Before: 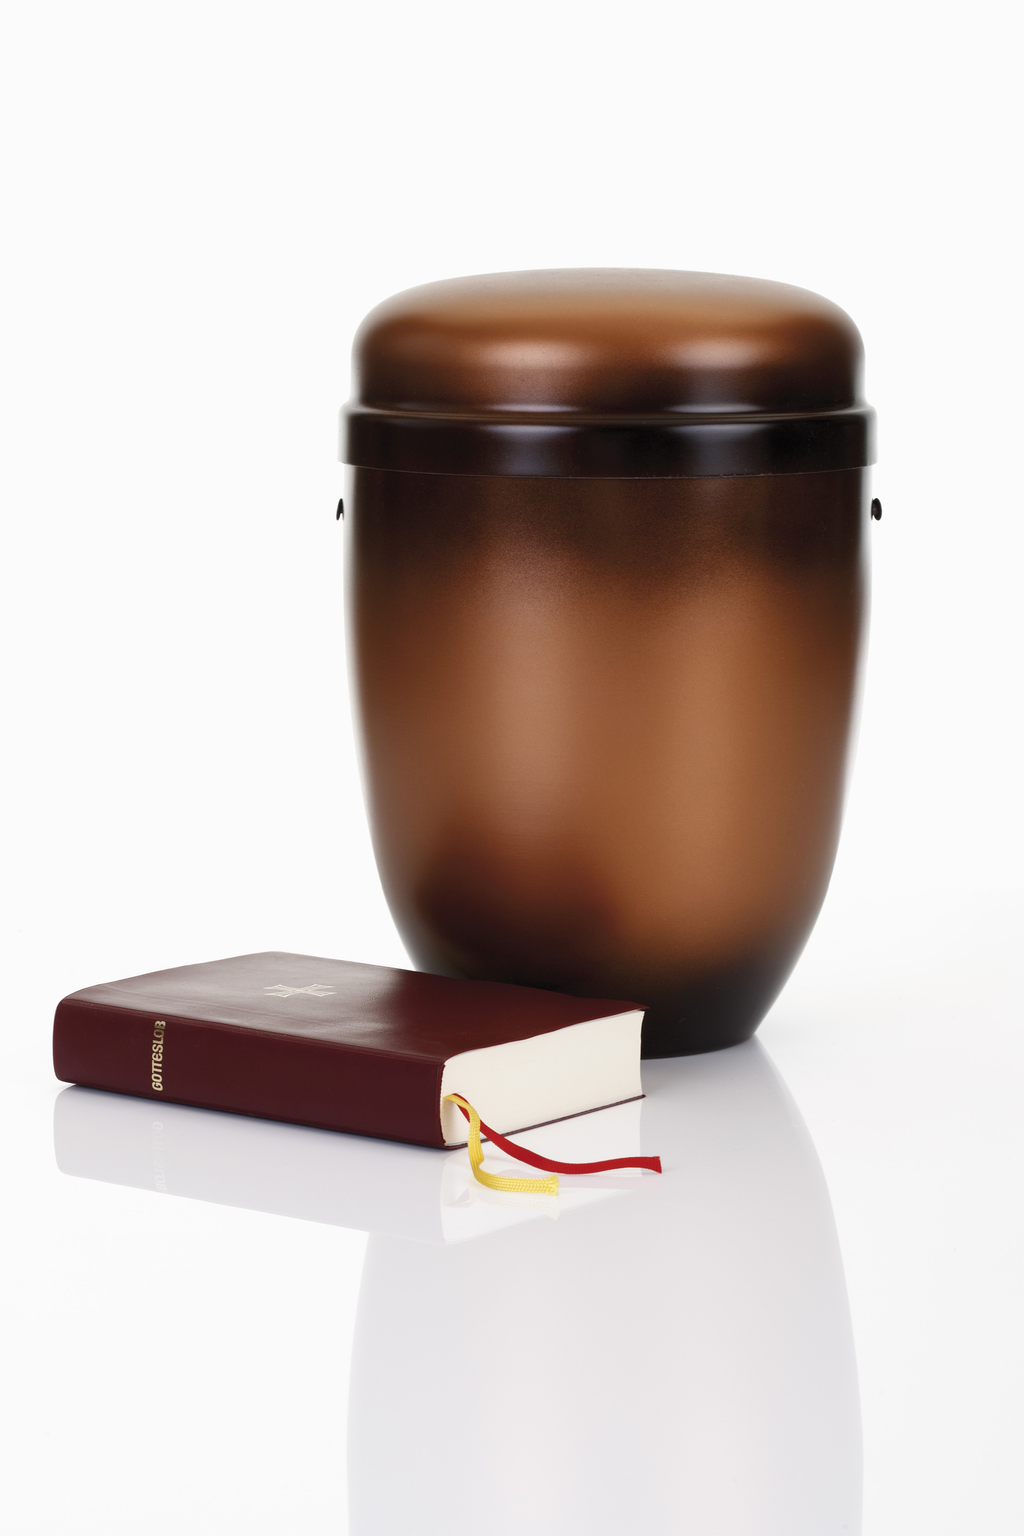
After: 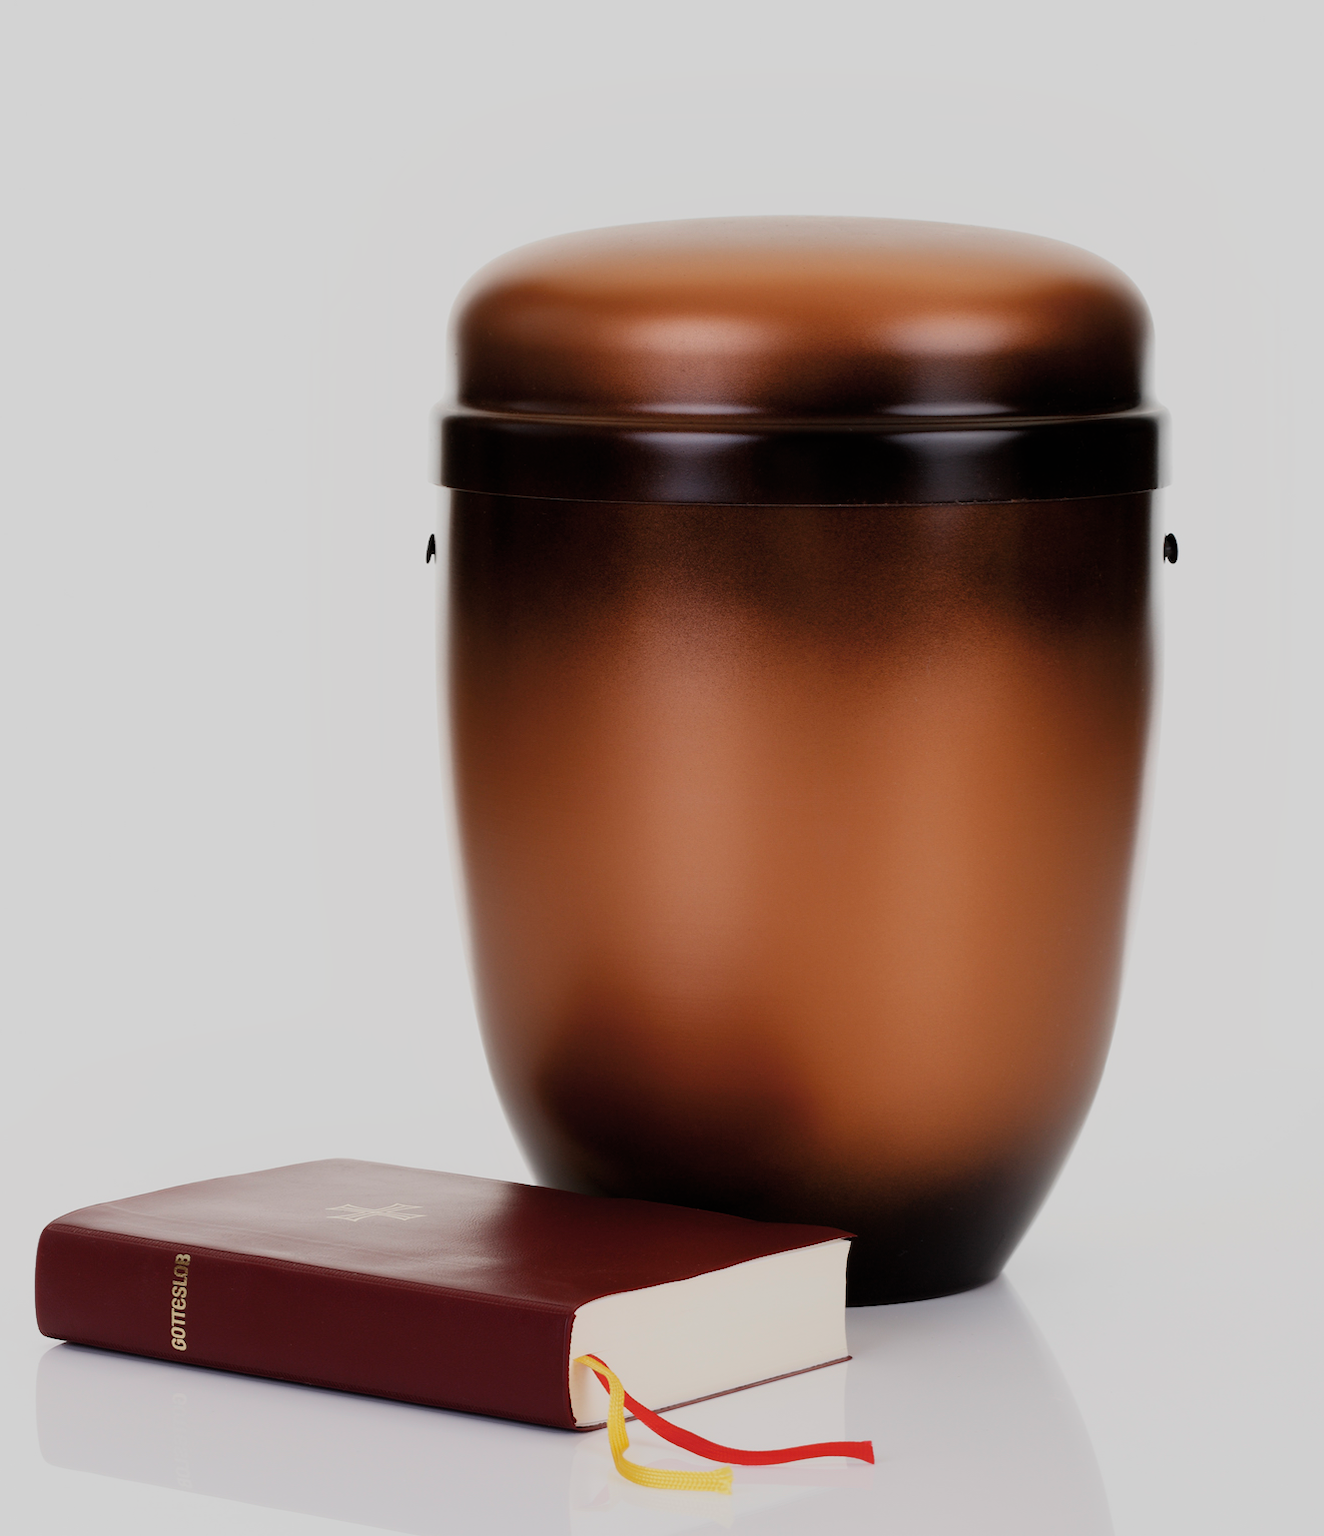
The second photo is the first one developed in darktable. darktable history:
filmic rgb: black relative exposure -7.65 EV, white relative exposure 4.56 EV, hardness 3.61, color science v6 (2022)
contrast equalizer: octaves 7, y [[0.6 ×6], [0.55 ×6], [0 ×6], [0 ×6], [0 ×6]], mix -0.36
crop: left 2.737%, top 7.287%, right 3.421%, bottom 20.179%
